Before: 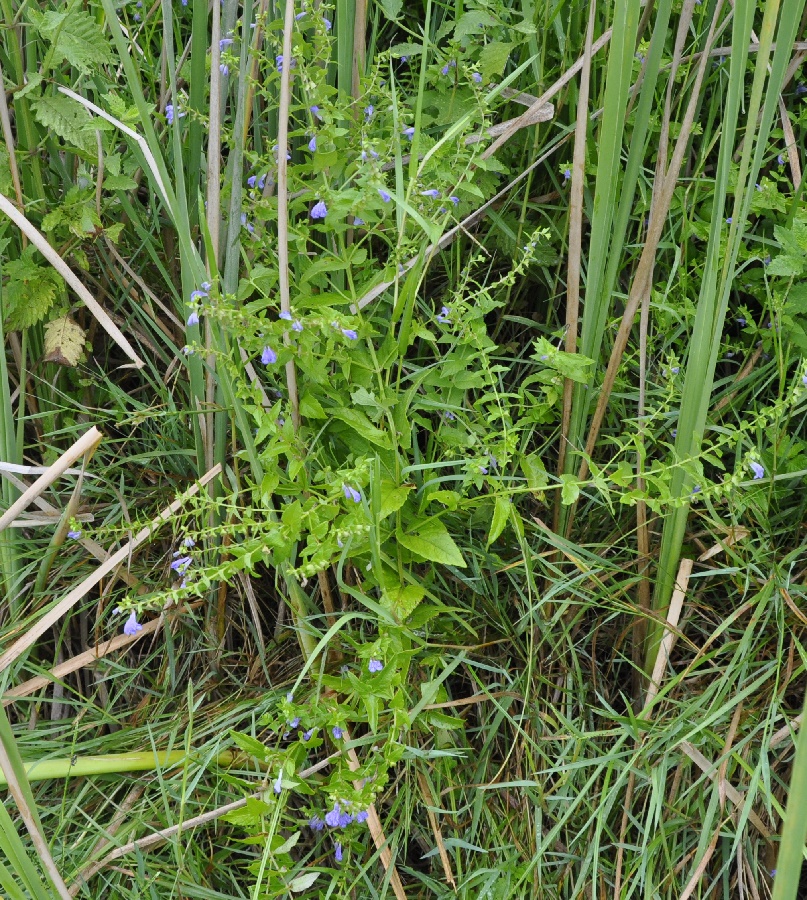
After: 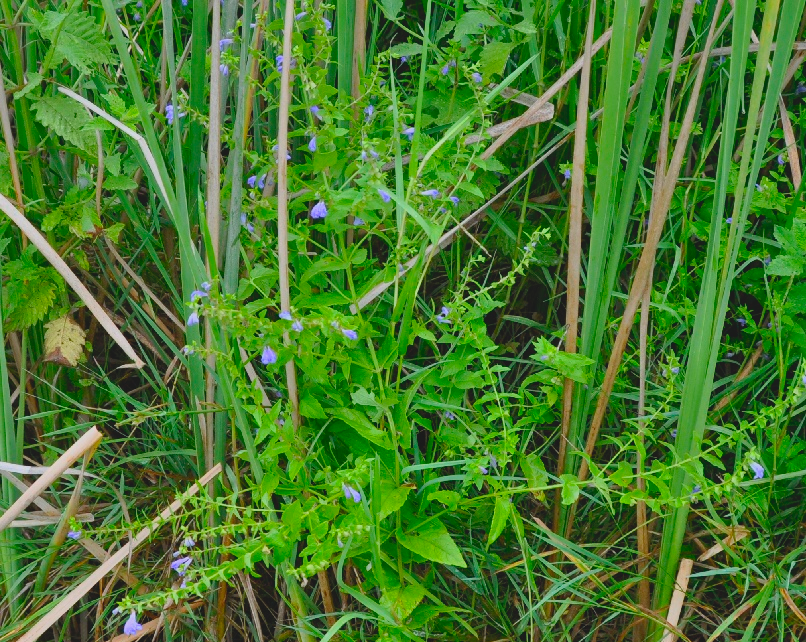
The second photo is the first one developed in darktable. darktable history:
tone curve: curves: ch0 [(0, 0) (0.003, 0.003) (0.011, 0.011) (0.025, 0.024) (0.044, 0.044) (0.069, 0.068) (0.1, 0.098) (0.136, 0.133) (0.177, 0.174) (0.224, 0.22) (0.277, 0.272) (0.335, 0.329) (0.399, 0.392) (0.468, 0.46) (0.543, 0.546) (0.623, 0.626) (0.709, 0.711) (0.801, 0.802) (0.898, 0.898) (1, 1)], color space Lab, independent channels, preserve colors none
crop: bottom 28.628%
contrast brightness saturation: contrast -0.192, saturation 0.185
